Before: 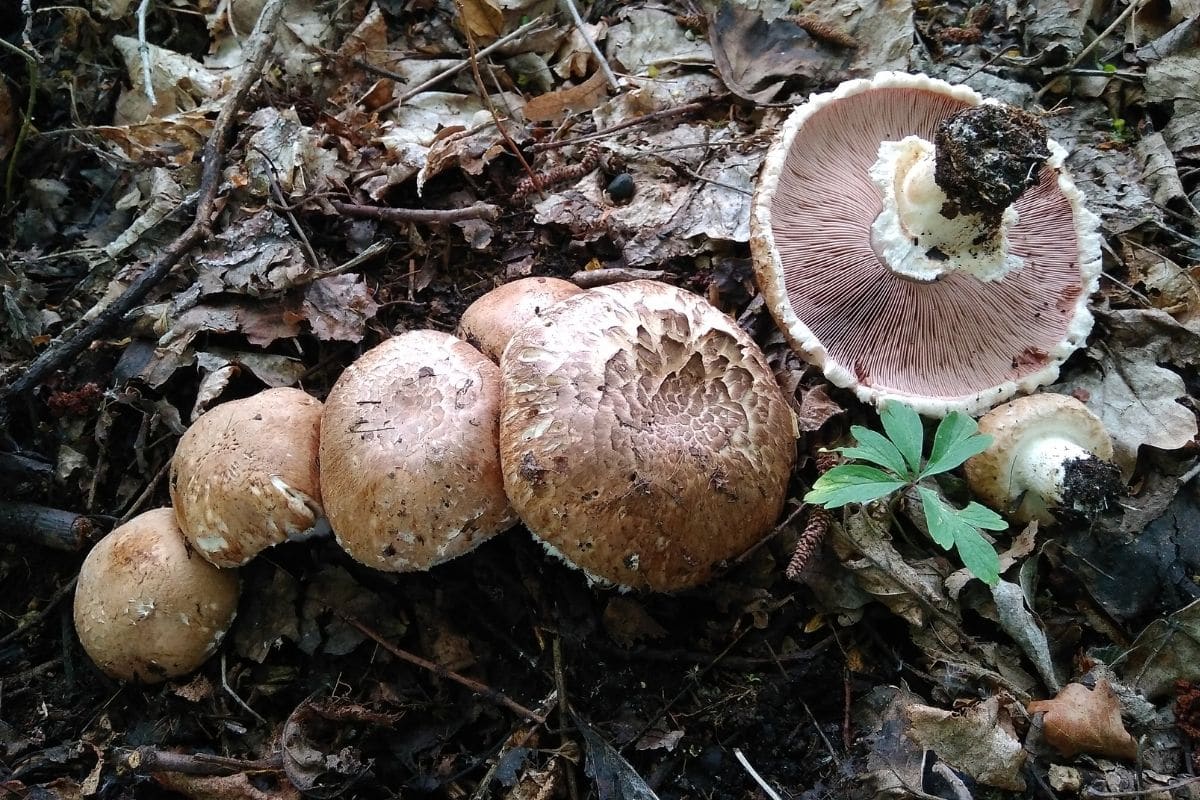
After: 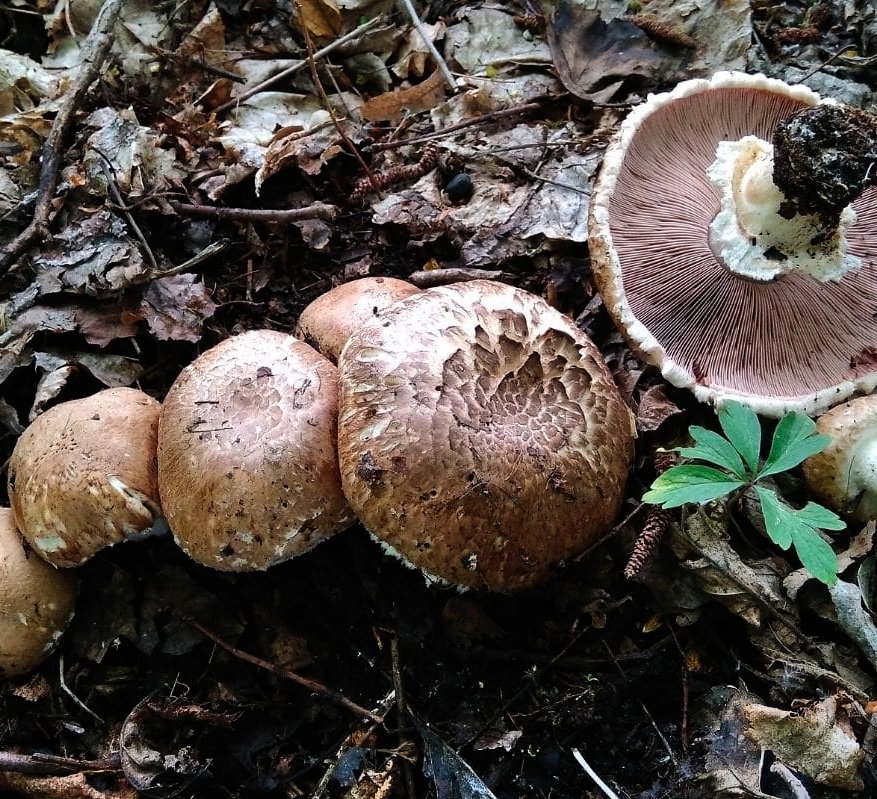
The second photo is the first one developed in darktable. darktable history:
shadows and highlights: shadows 48.09, highlights -40.83, soften with gaussian
crop: left 13.508%, top 0%, right 13.39%
tone curve: curves: ch0 [(0, 0) (0.153, 0.06) (1, 1)], preserve colors none
